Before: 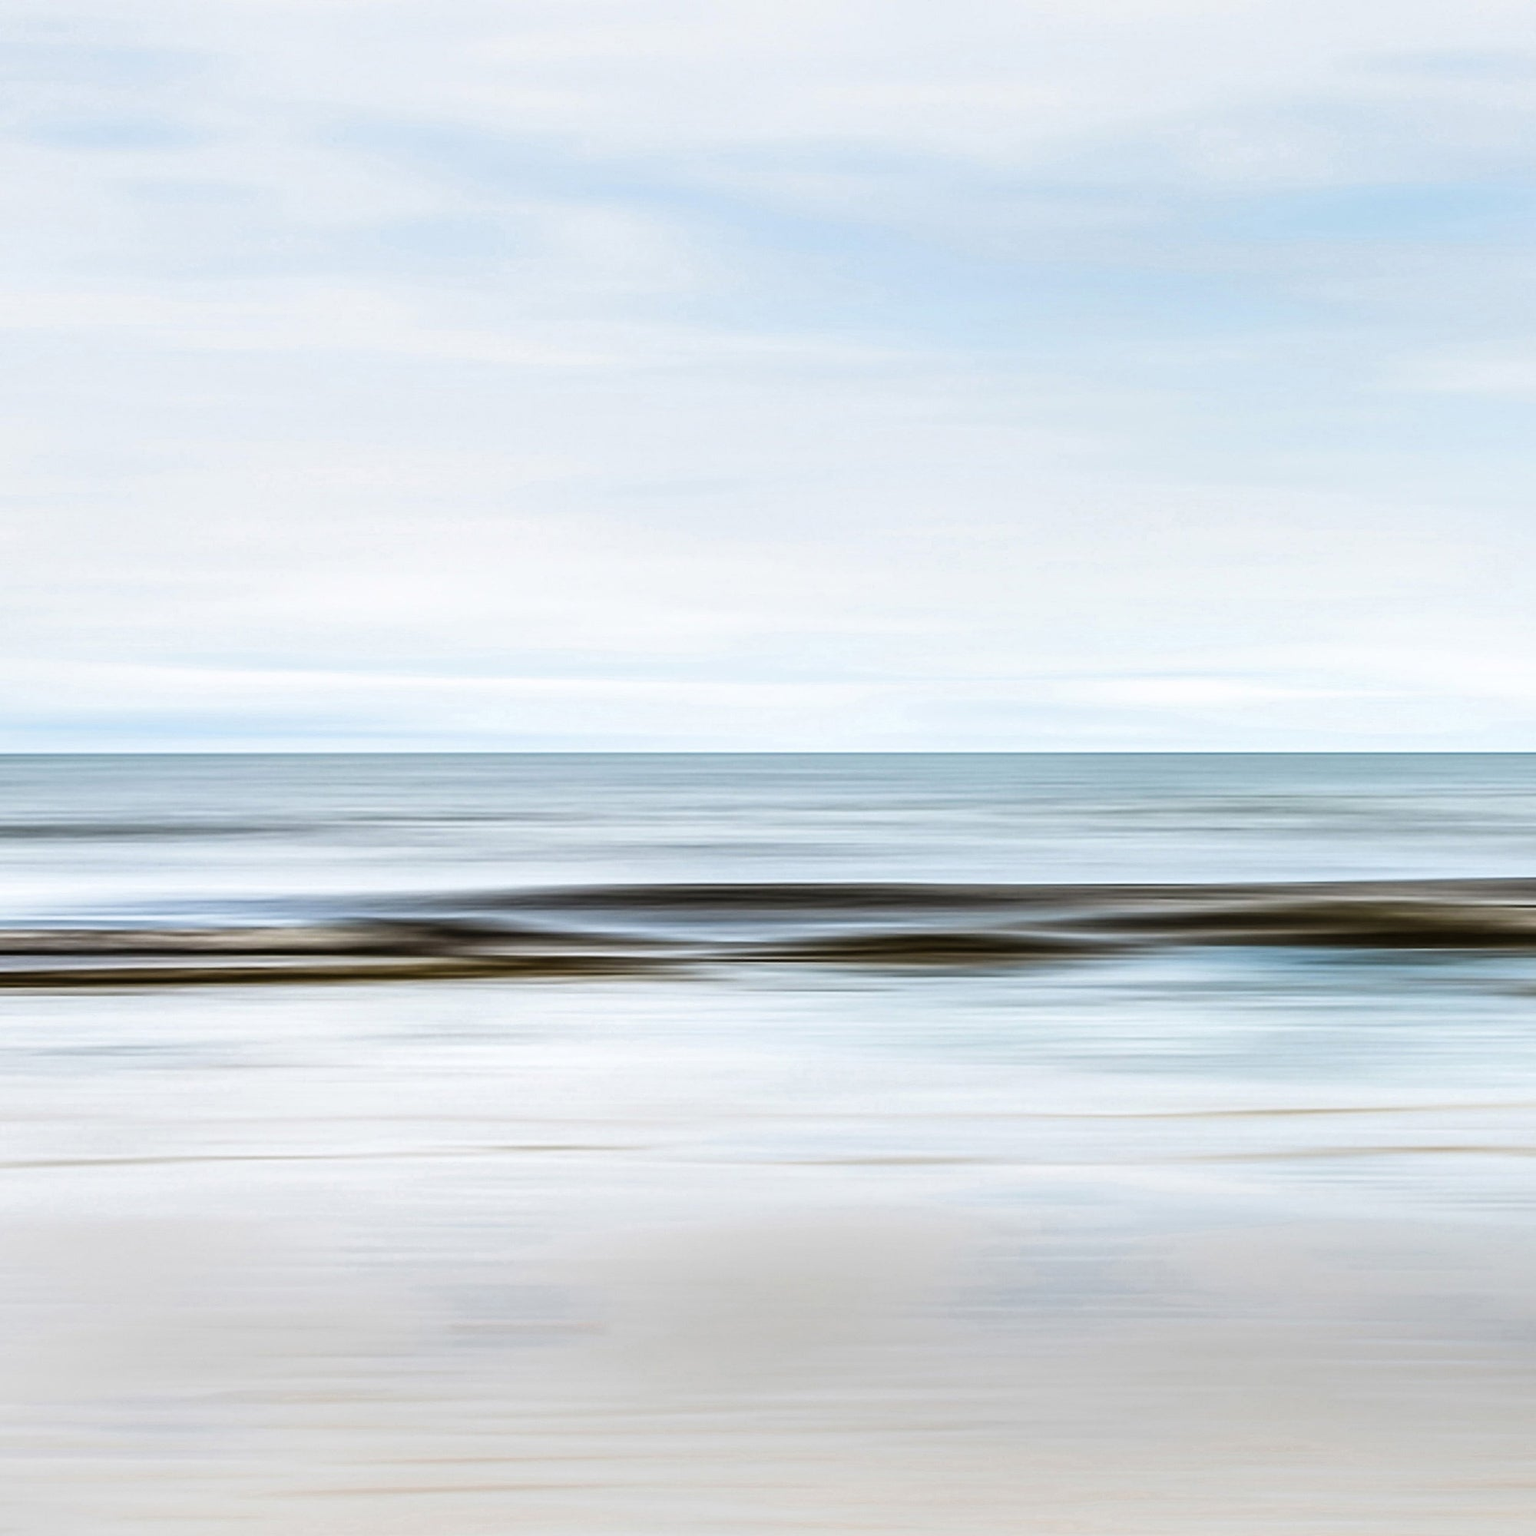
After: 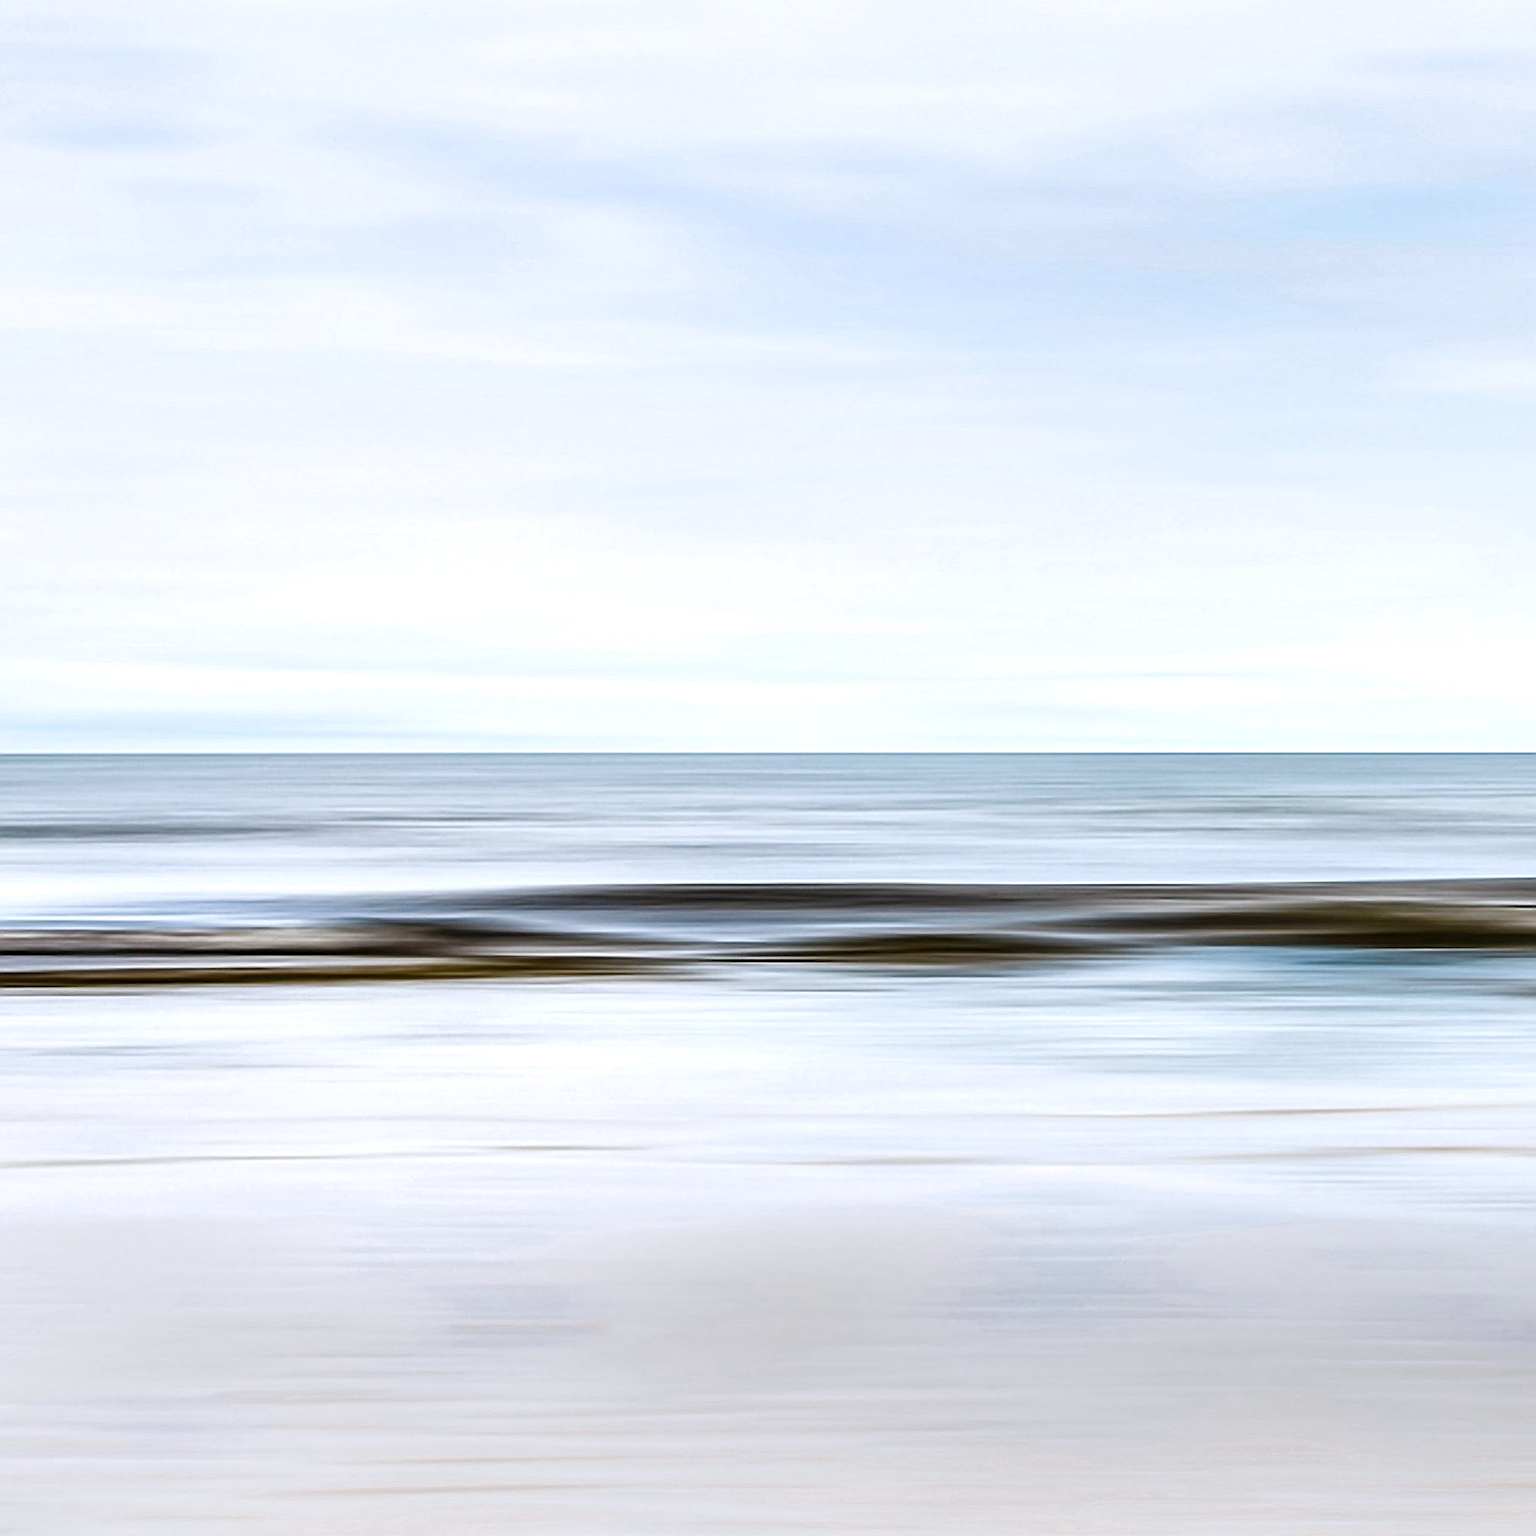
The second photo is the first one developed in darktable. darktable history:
exposure: exposure 0.128 EV, compensate highlight preservation false
color calibration: illuminant as shot in camera, x 0.37, y 0.382, temperature 4313.32 K
sharpen: on, module defaults
color balance rgb: perceptual saturation grading › global saturation 20%, perceptual saturation grading › highlights -50%, perceptual saturation grading › shadows 30%
white balance: red 1.045, blue 0.932
